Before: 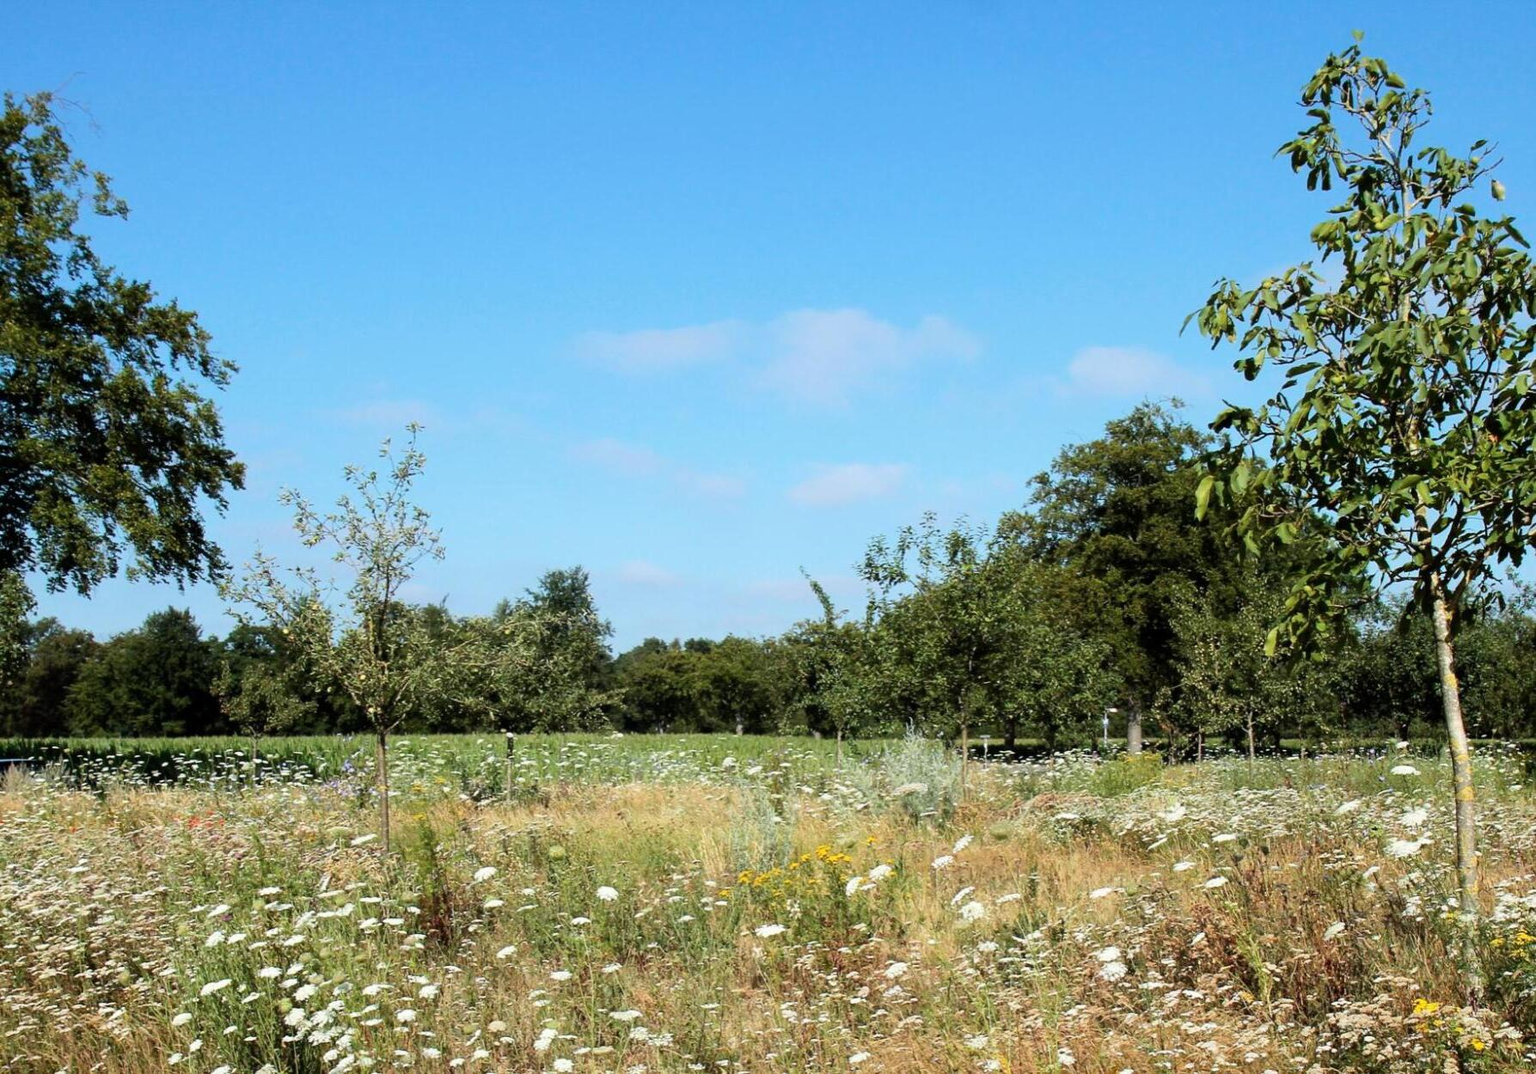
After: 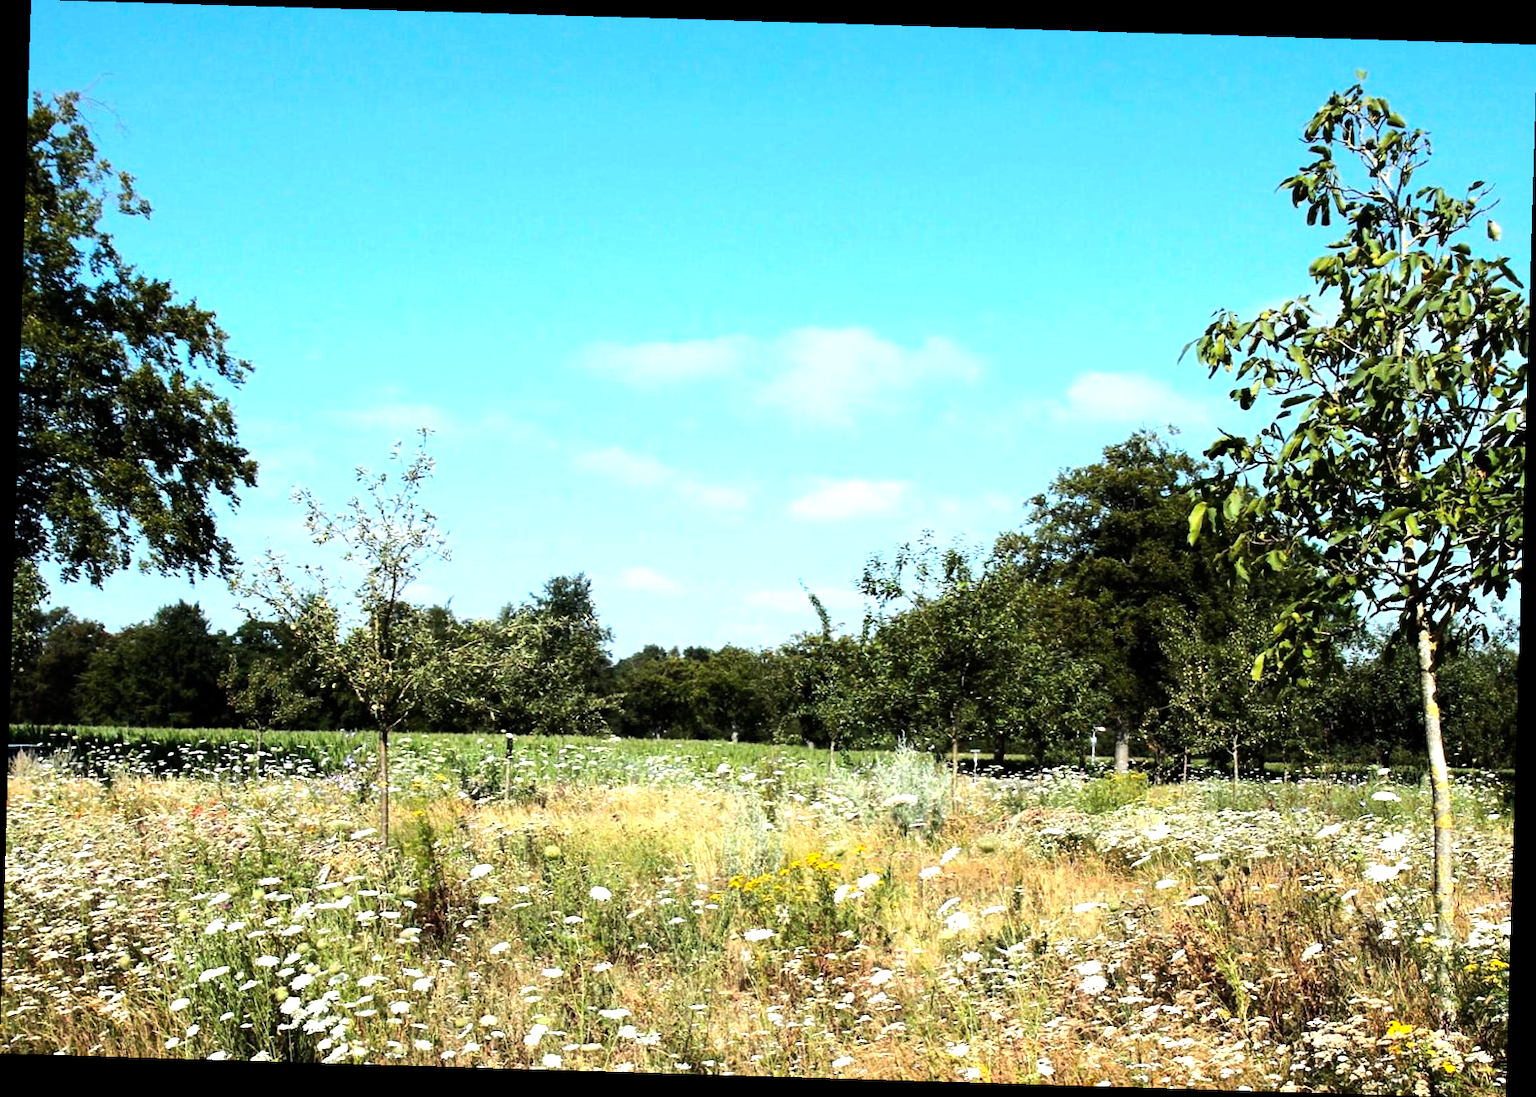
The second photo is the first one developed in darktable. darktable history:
tone equalizer: -8 EV -1.08 EV, -7 EV -1.01 EV, -6 EV -0.867 EV, -5 EV -0.578 EV, -3 EV 0.578 EV, -2 EV 0.867 EV, -1 EV 1.01 EV, +0 EV 1.08 EV, edges refinement/feathering 500, mask exposure compensation -1.57 EV, preserve details no
rotate and perspective: rotation 1.72°, automatic cropping off
vibrance: vibrance 50%
